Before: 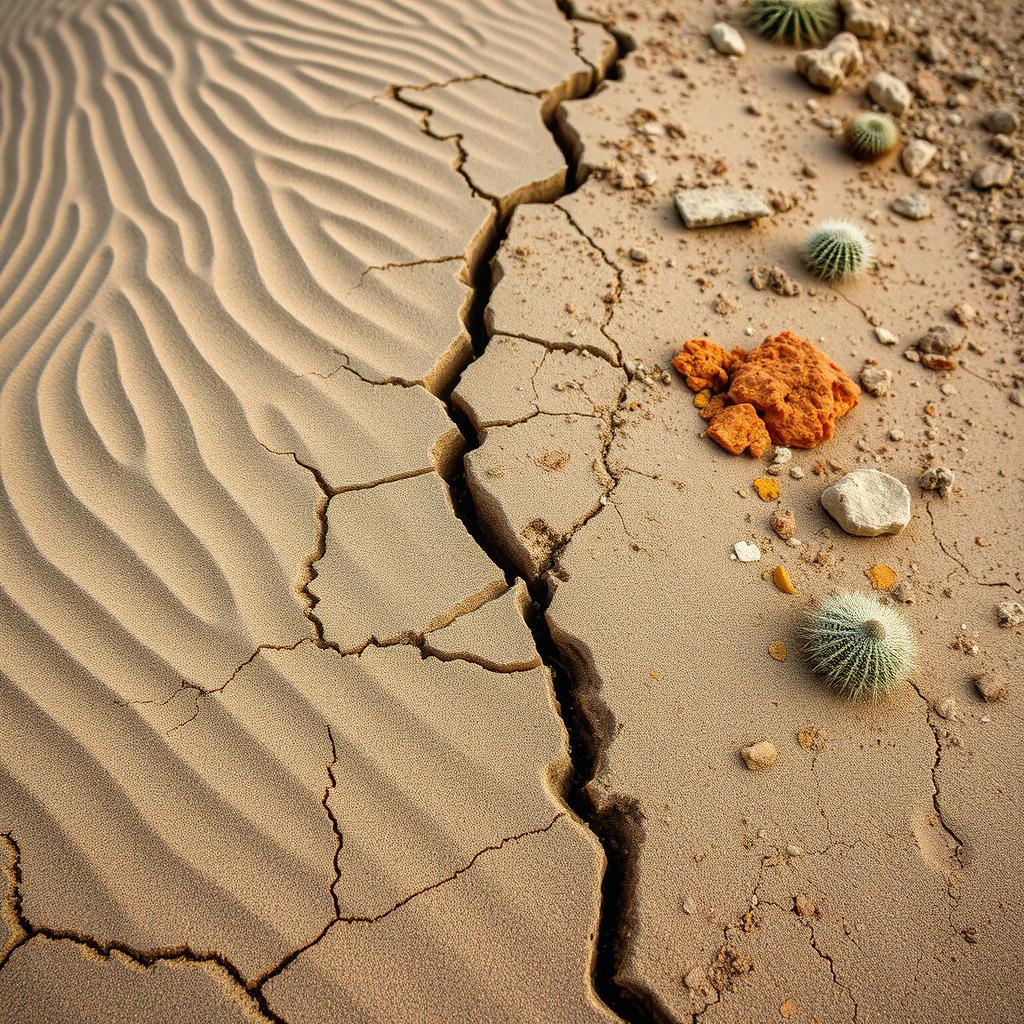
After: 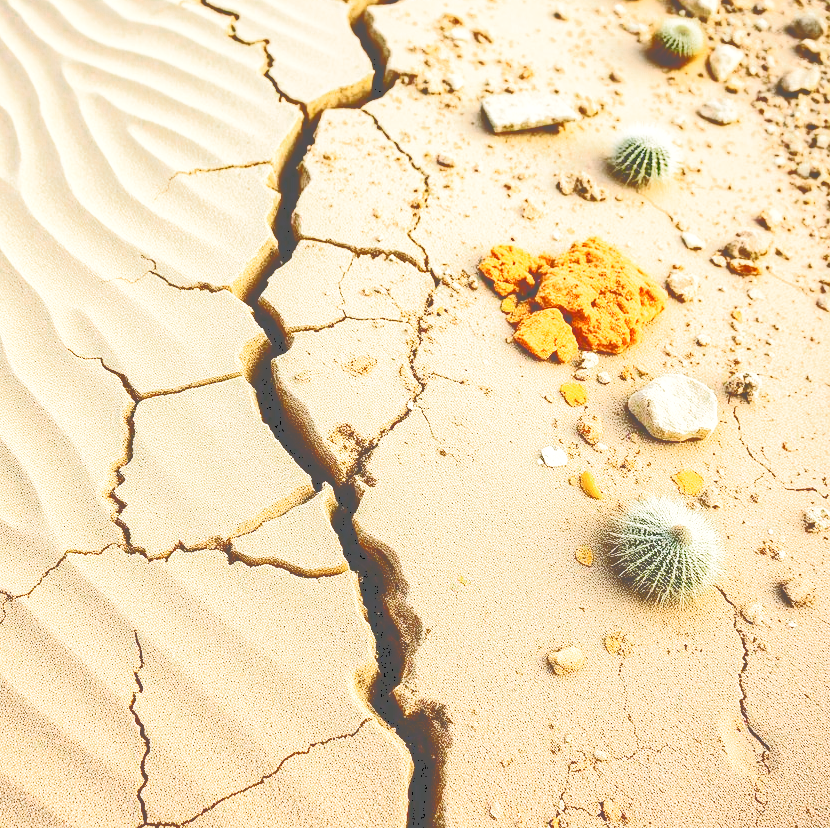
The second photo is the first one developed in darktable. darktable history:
color zones: curves: ch0 [(0, 0.558) (0.143, 0.548) (0.286, 0.447) (0.429, 0.259) (0.571, 0.5) (0.714, 0.5) (0.857, 0.593) (1, 0.558)]; ch1 [(0, 0.543) (0.01, 0.544) (0.12, 0.492) (0.248, 0.458) (0.5, 0.534) (0.748, 0.5) (0.99, 0.469) (1, 0.543)]; ch2 [(0, 0.507) (0.143, 0.522) (0.286, 0.505) (0.429, 0.5) (0.571, 0.5) (0.714, 0.5) (0.857, 0.5) (1, 0.507)]
base curve: curves: ch0 [(0, 0) (0.028, 0.03) (0.121, 0.232) (0.46, 0.748) (0.859, 0.968) (1, 1)], preserve colors none
crop: left 18.89%, top 9.352%, right 0%, bottom 9.725%
tone curve: curves: ch0 [(0, 0) (0.003, 0.331) (0.011, 0.333) (0.025, 0.333) (0.044, 0.334) (0.069, 0.335) (0.1, 0.338) (0.136, 0.342) (0.177, 0.347) (0.224, 0.352) (0.277, 0.359) (0.335, 0.39) (0.399, 0.434) (0.468, 0.509) (0.543, 0.615) (0.623, 0.731) (0.709, 0.814) (0.801, 0.88) (0.898, 0.921) (1, 1)], color space Lab, independent channels, preserve colors none
exposure: exposure 0.641 EV, compensate highlight preservation false
